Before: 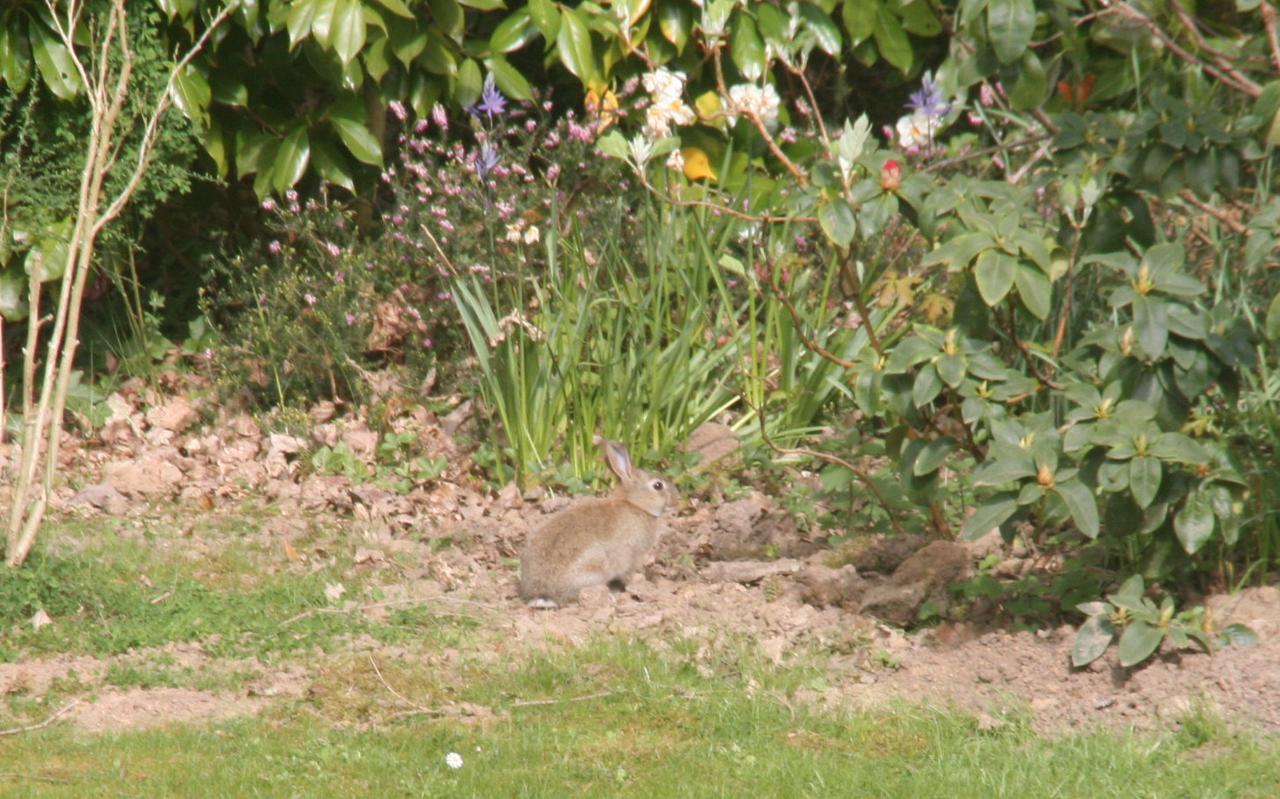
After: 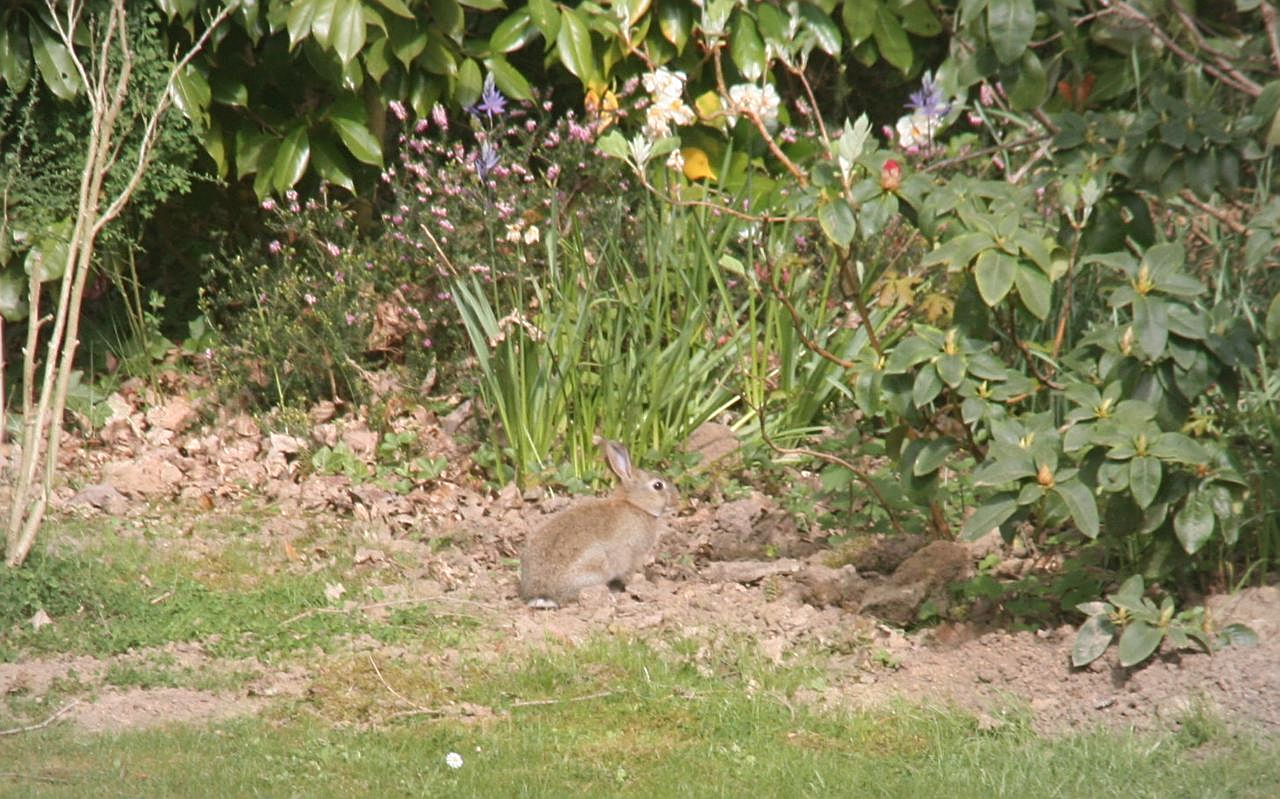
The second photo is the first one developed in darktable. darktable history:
sharpen: on, module defaults
vignetting: fall-off start 78.86%, brightness -0.18, saturation -0.296, width/height ratio 1.328, unbound false
